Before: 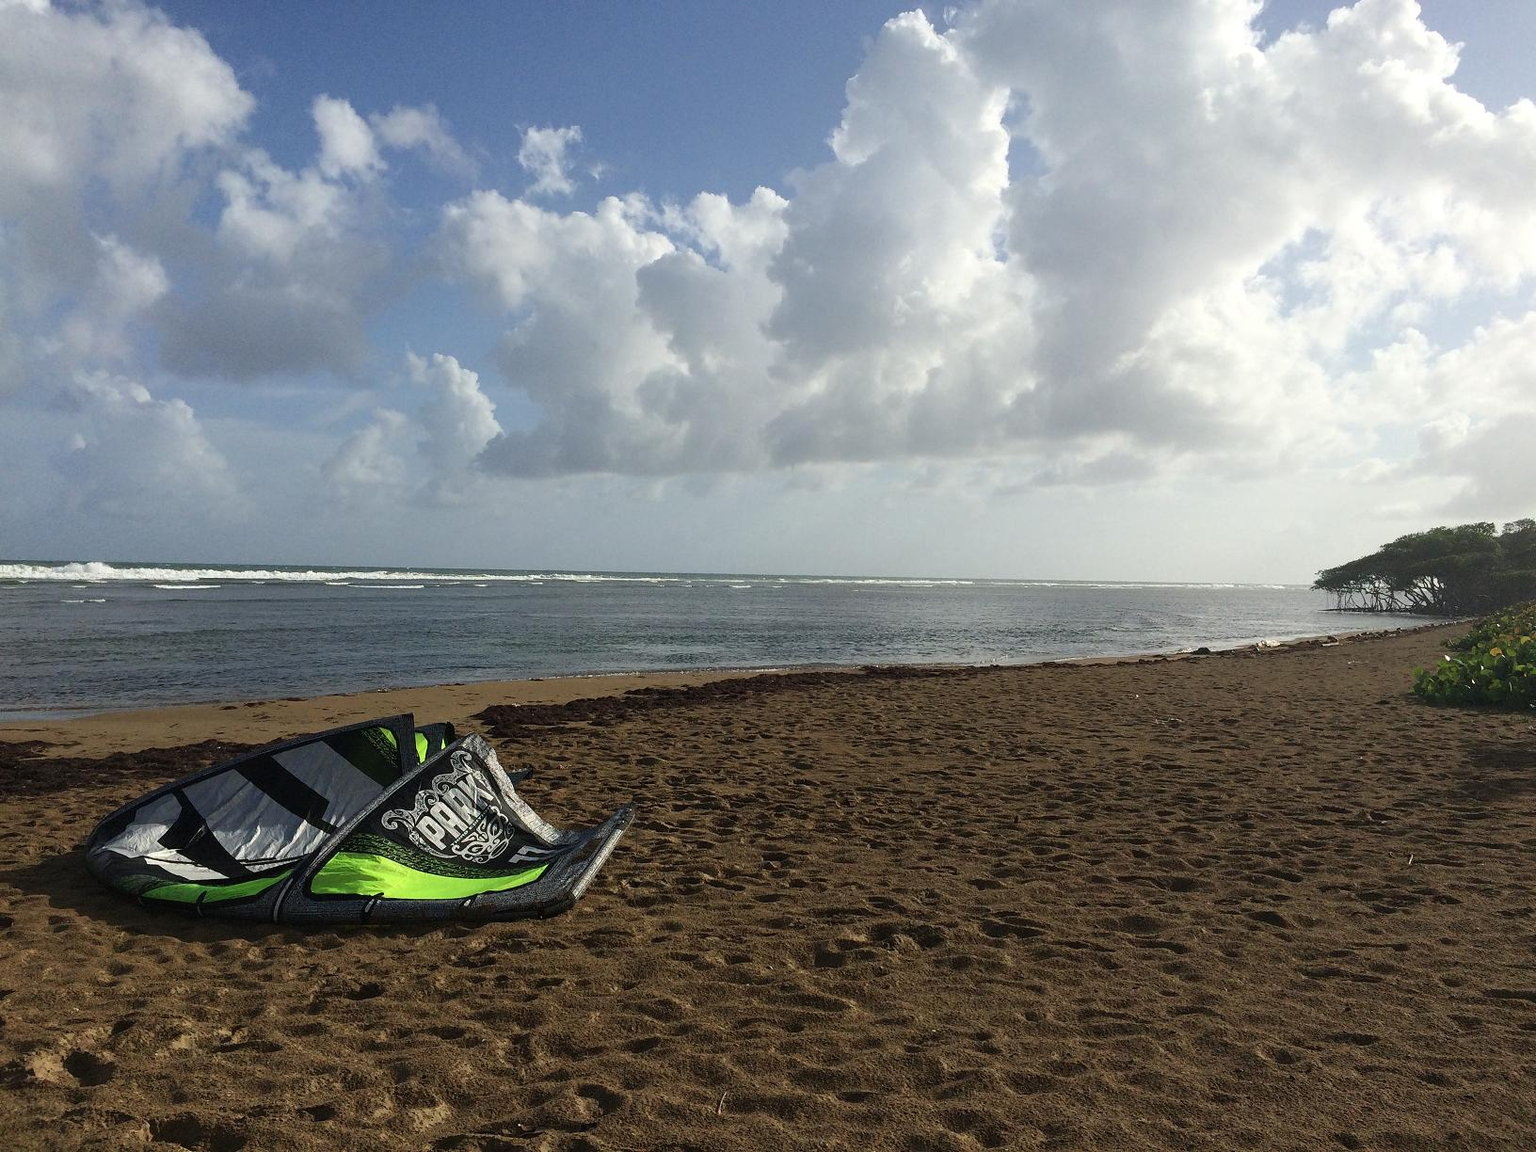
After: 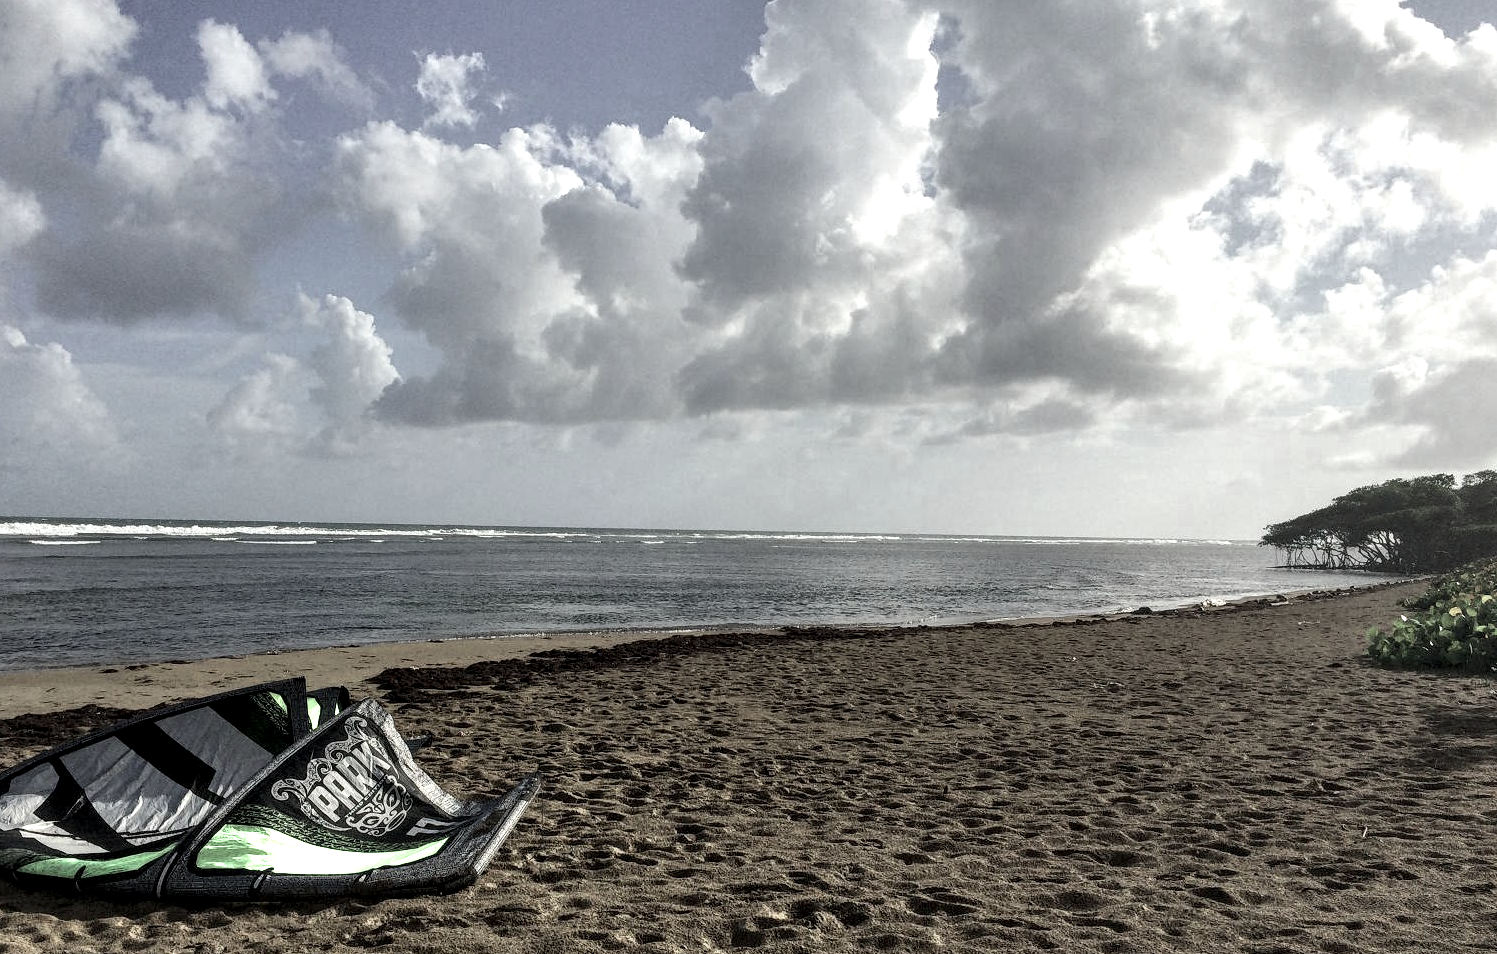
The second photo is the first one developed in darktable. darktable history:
crop: left 8.252%, top 6.619%, bottom 15.364%
local contrast: detail 150%
shadows and highlights: low approximation 0.01, soften with gaussian
color zones: curves: ch0 [(0.25, 0.667) (0.758, 0.368)]; ch1 [(0.215, 0.245) (0.761, 0.373)]; ch2 [(0.247, 0.554) (0.761, 0.436)]
color balance rgb: perceptual saturation grading › global saturation 30.026%, global vibrance -23.243%
